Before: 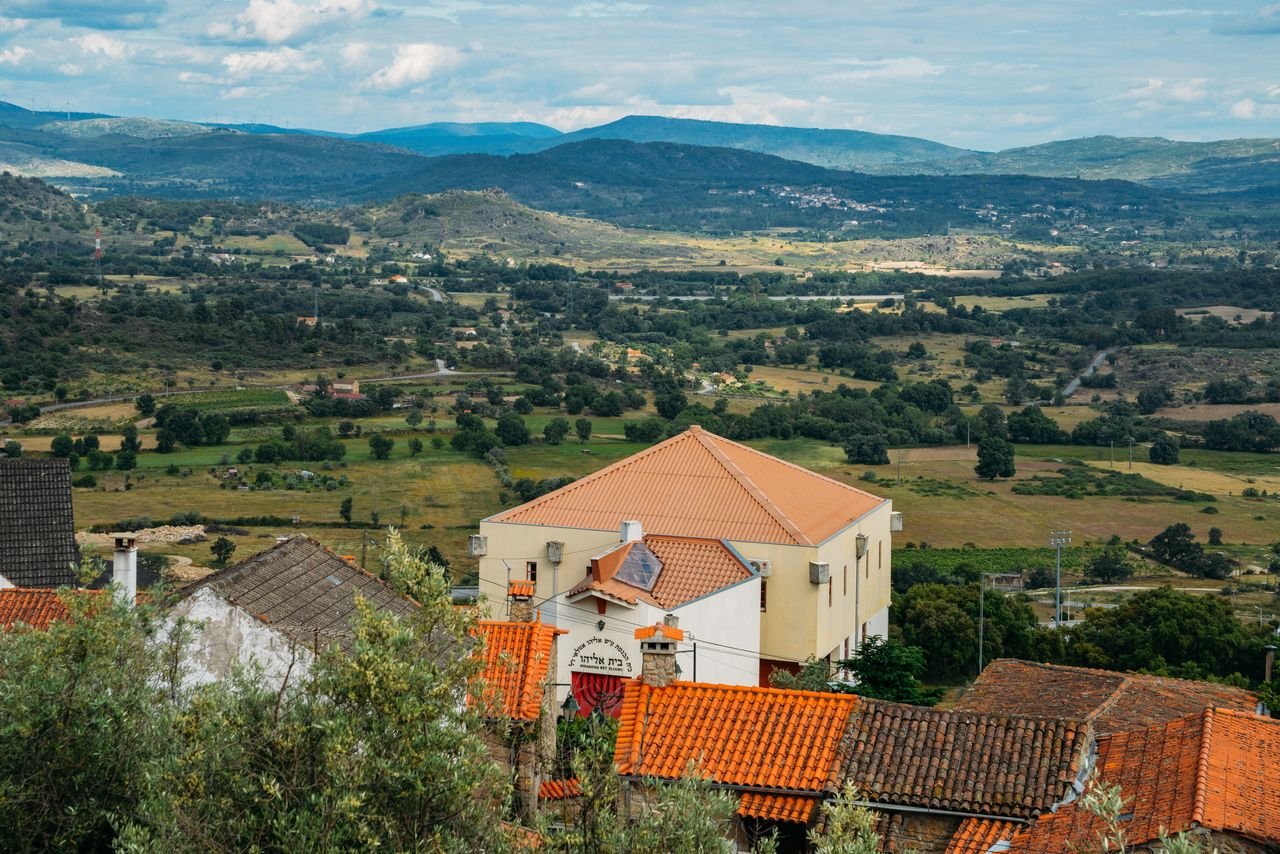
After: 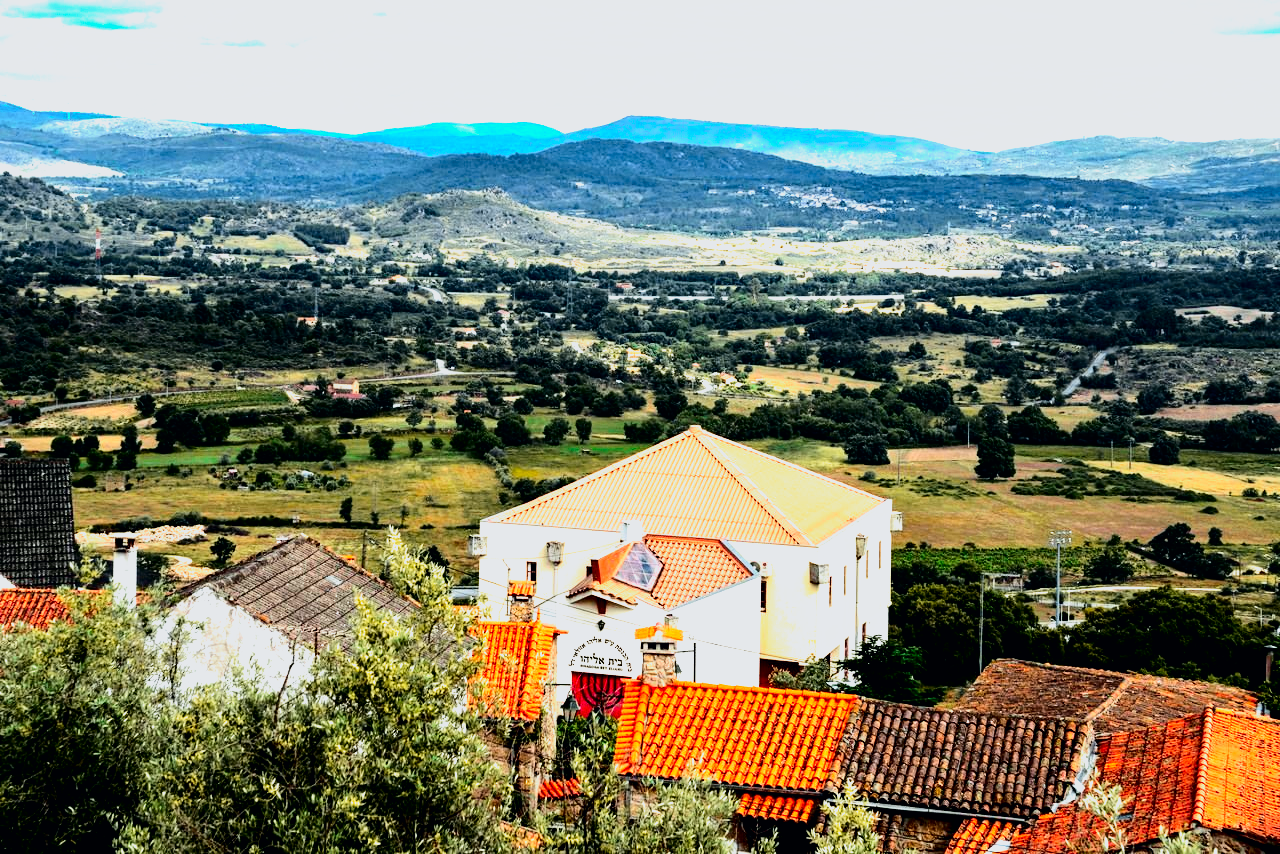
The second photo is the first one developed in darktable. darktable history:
exposure: exposure 0.74 EV, compensate highlight preservation false
tone curve: curves: ch0 [(0, 0) (0.049, 0.01) (0.154, 0.081) (0.491, 0.519) (0.748, 0.765) (1, 0.919)]; ch1 [(0, 0) (0.172, 0.123) (0.317, 0.272) (0.391, 0.424) (0.499, 0.497) (0.531, 0.541) (0.615, 0.608) (0.741, 0.783) (1, 1)]; ch2 [(0, 0) (0.411, 0.424) (0.483, 0.478) (0.546, 0.532) (0.652, 0.633) (1, 1)], color space Lab, independent channels, preserve colors none
filmic rgb: black relative exposure -8.2 EV, white relative exposure 2.2 EV, threshold 3 EV, hardness 7.11, latitude 85.74%, contrast 1.696, highlights saturation mix -4%, shadows ↔ highlights balance -2.69%, preserve chrominance no, color science v5 (2021), contrast in shadows safe, contrast in highlights safe, enable highlight reconstruction true
